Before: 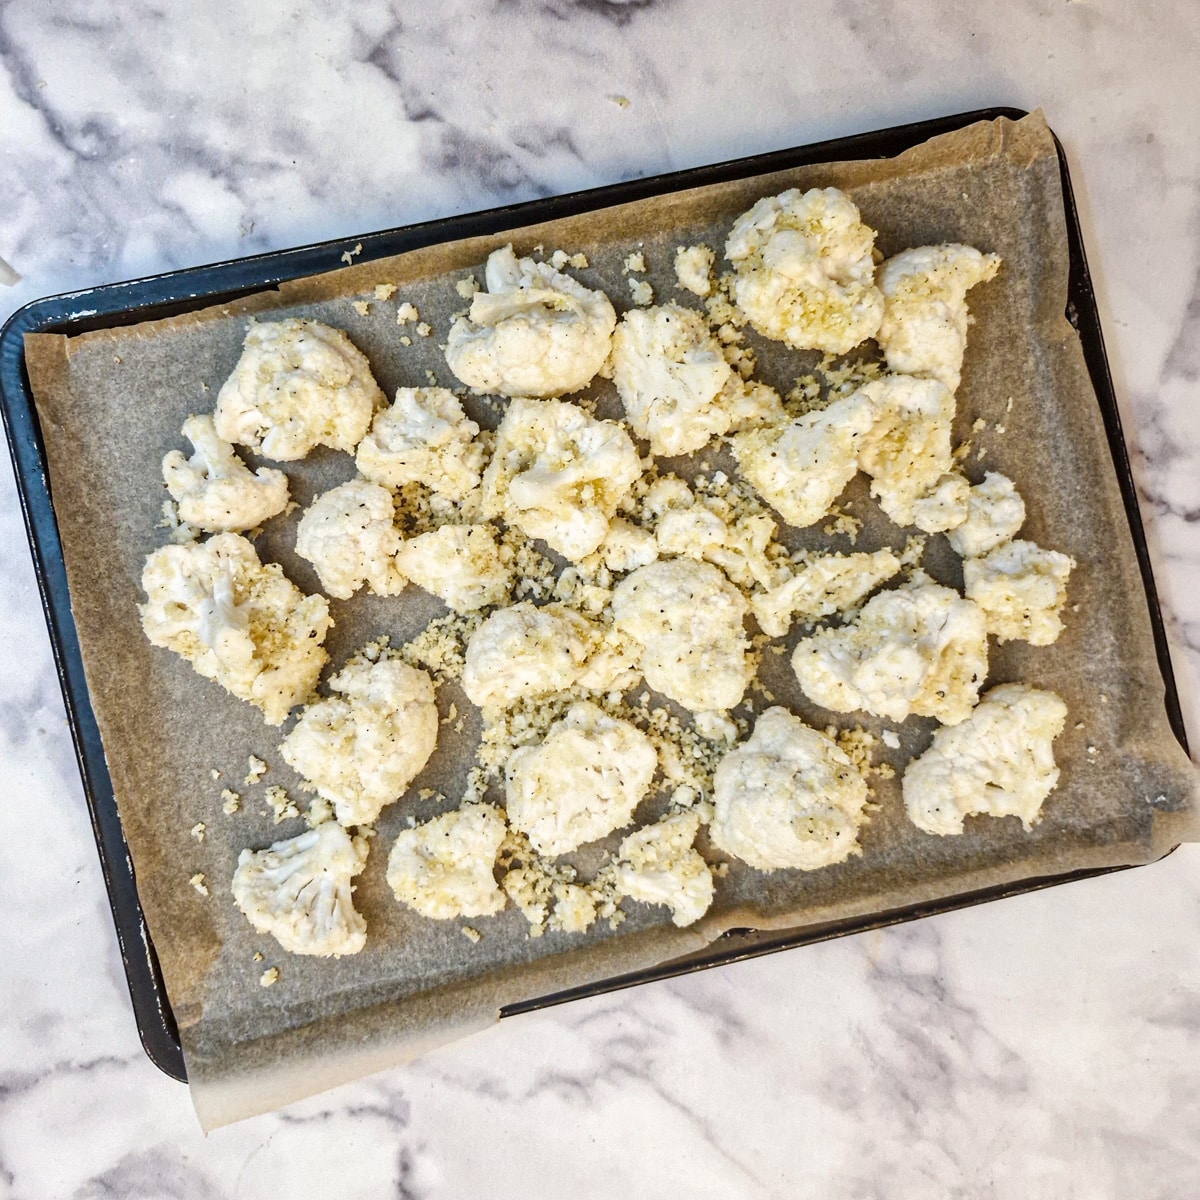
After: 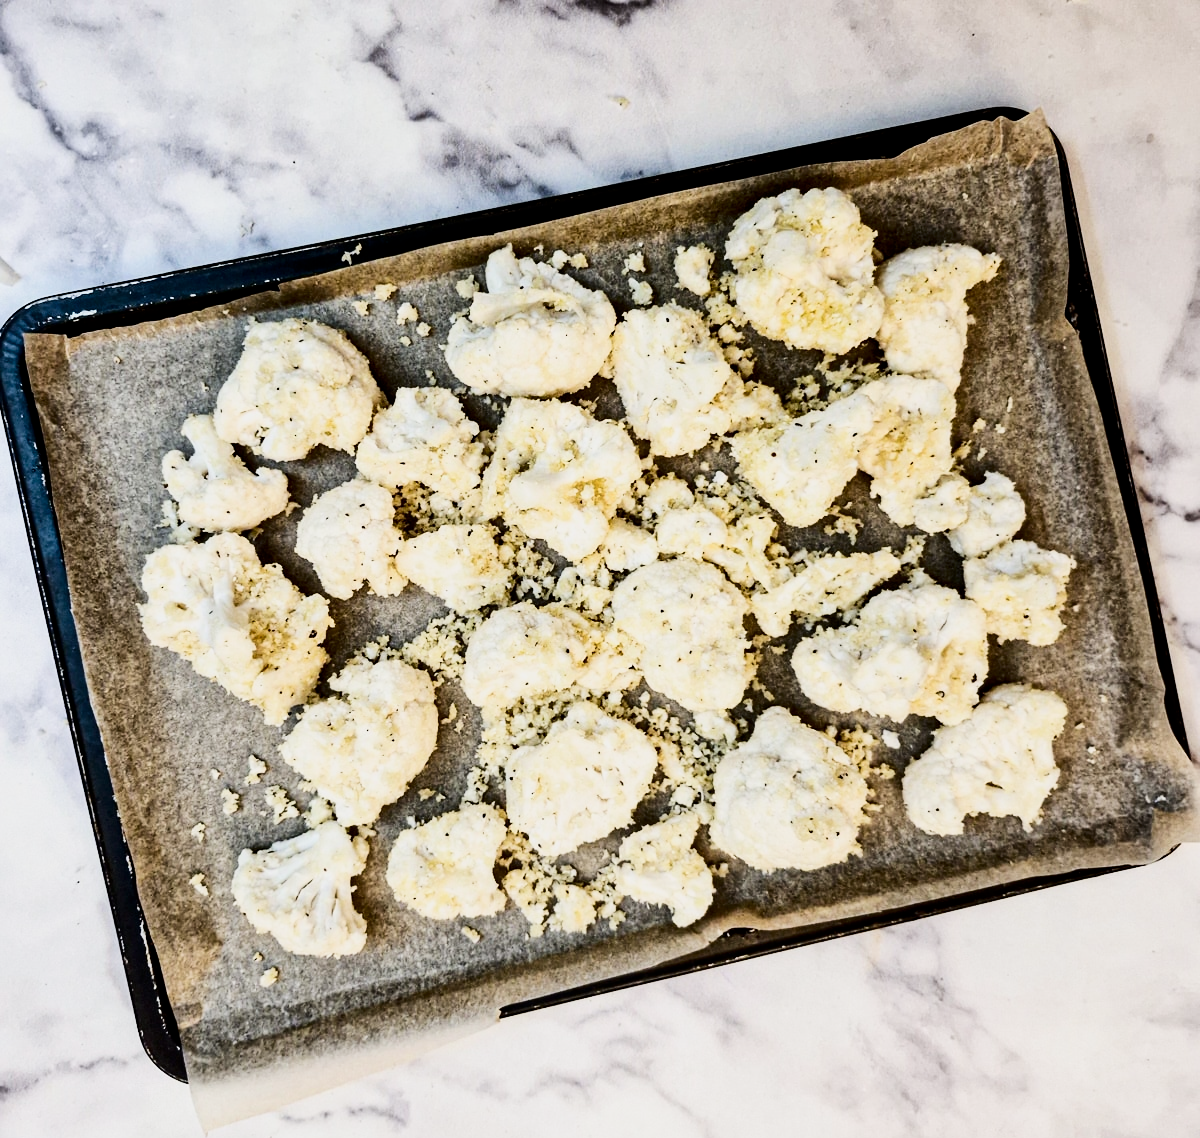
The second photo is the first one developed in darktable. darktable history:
contrast brightness saturation: contrast 0.32, brightness -0.08, saturation 0.17
filmic rgb: black relative exposure -5 EV, hardness 2.88, contrast 1.2, highlights saturation mix -30%
crop and rotate: top 0%, bottom 5.097%
color correction: saturation 0.85
